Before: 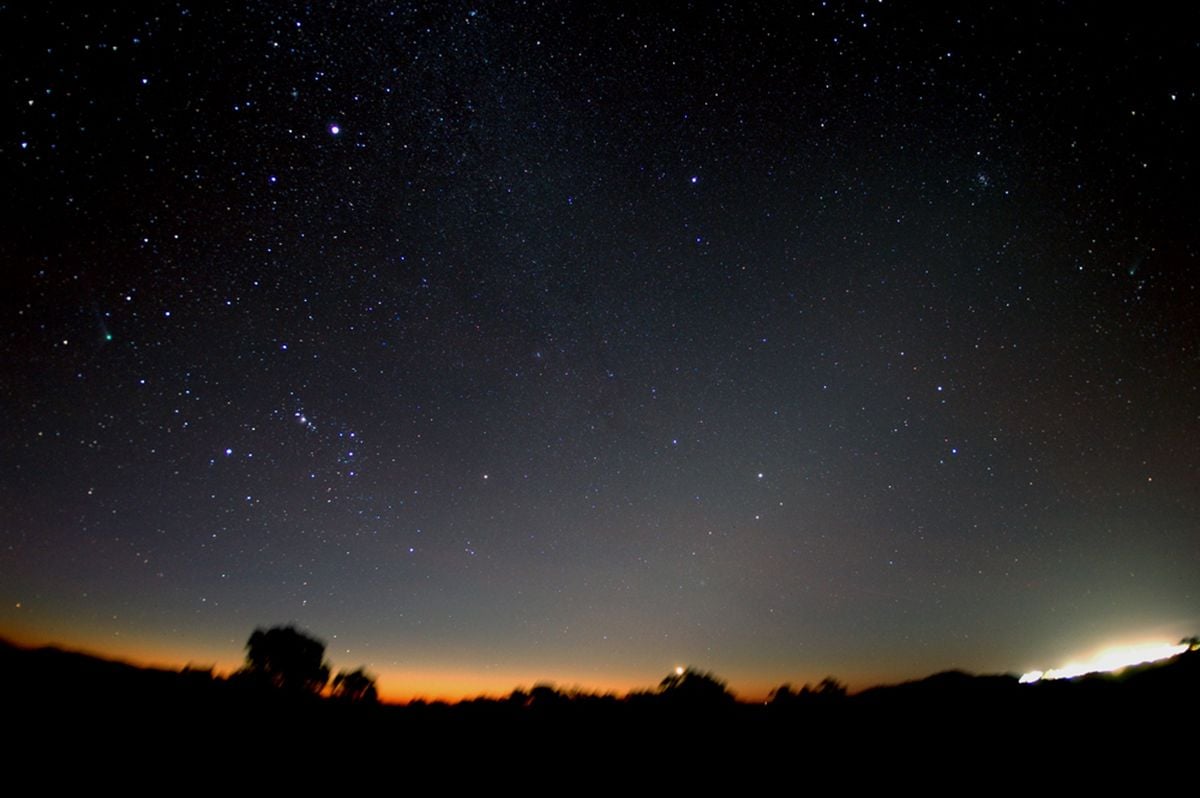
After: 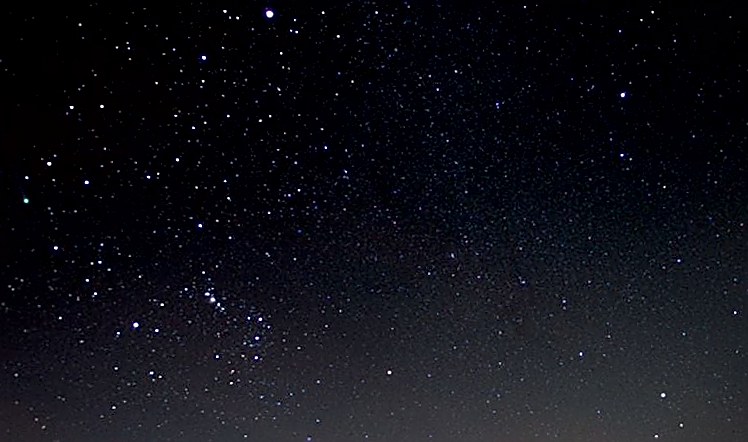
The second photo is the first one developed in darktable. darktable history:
exposure: black level correction 0.009, exposure -0.637 EV, compensate highlight preservation false
crop and rotate: angle -4.99°, left 2.122%, top 6.945%, right 27.566%, bottom 30.519%
local contrast: mode bilateral grid, contrast 20, coarseness 50, detail 120%, midtone range 0.2
sharpen: amount 2
